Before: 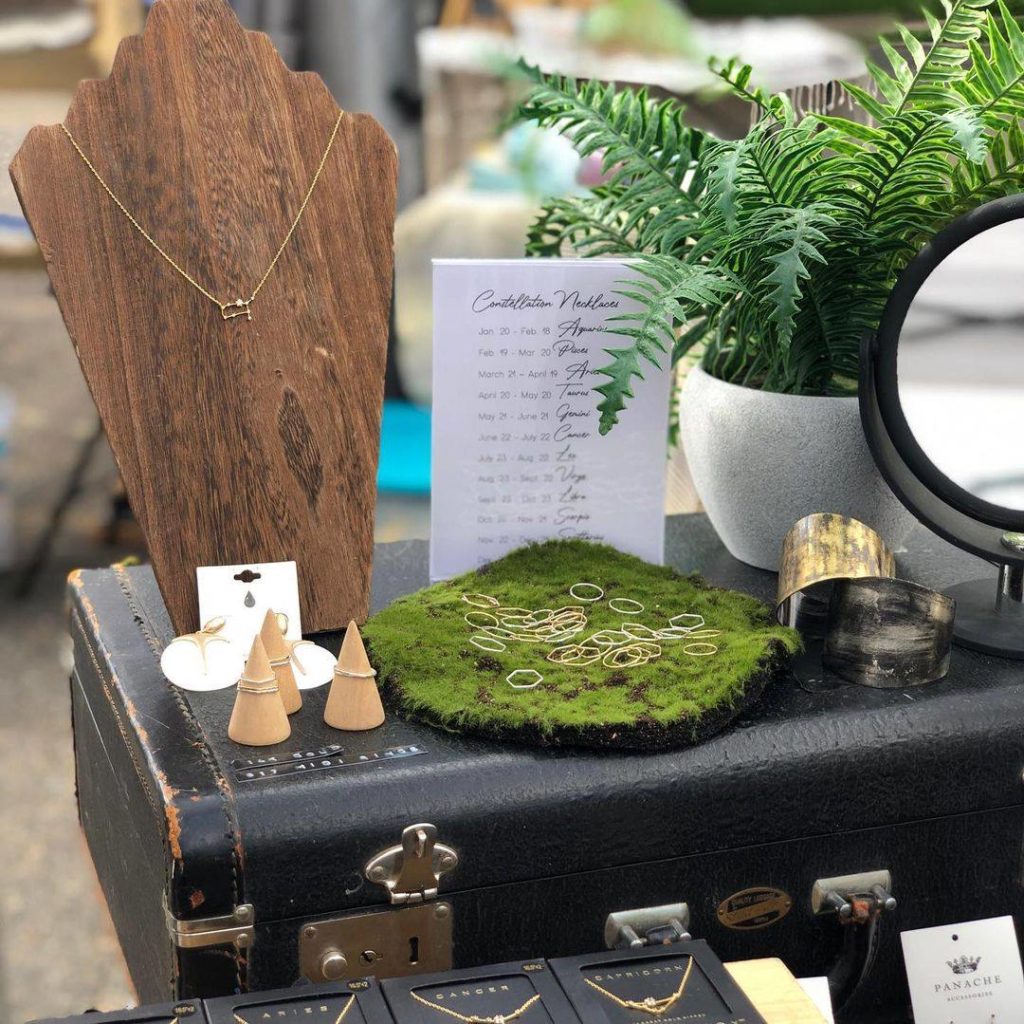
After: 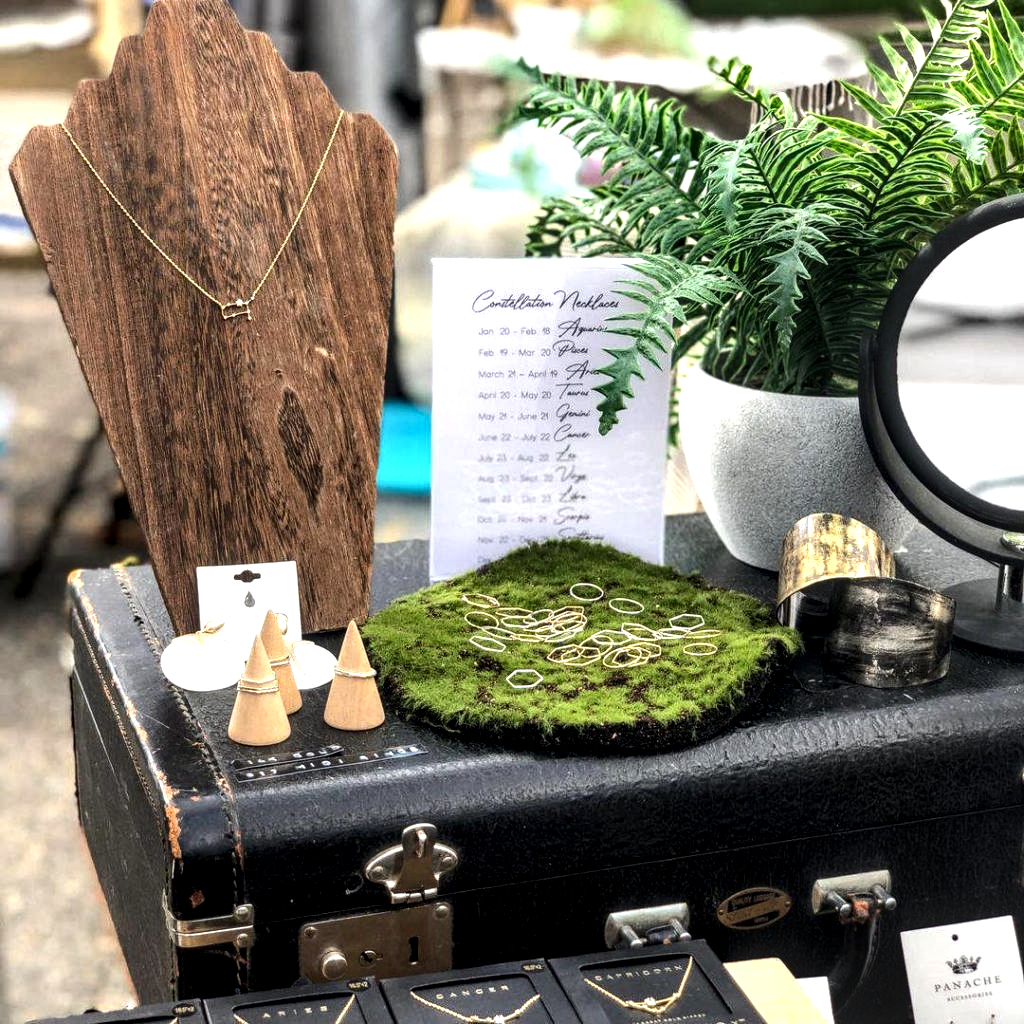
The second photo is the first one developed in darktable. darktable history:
tone equalizer: -8 EV -0.75 EV, -7 EV -0.7 EV, -6 EV -0.6 EV, -5 EV -0.4 EV, -3 EV 0.4 EV, -2 EV 0.6 EV, -1 EV 0.7 EV, +0 EV 0.75 EV, edges refinement/feathering 500, mask exposure compensation -1.57 EV, preserve details no
local contrast: detail 150%
